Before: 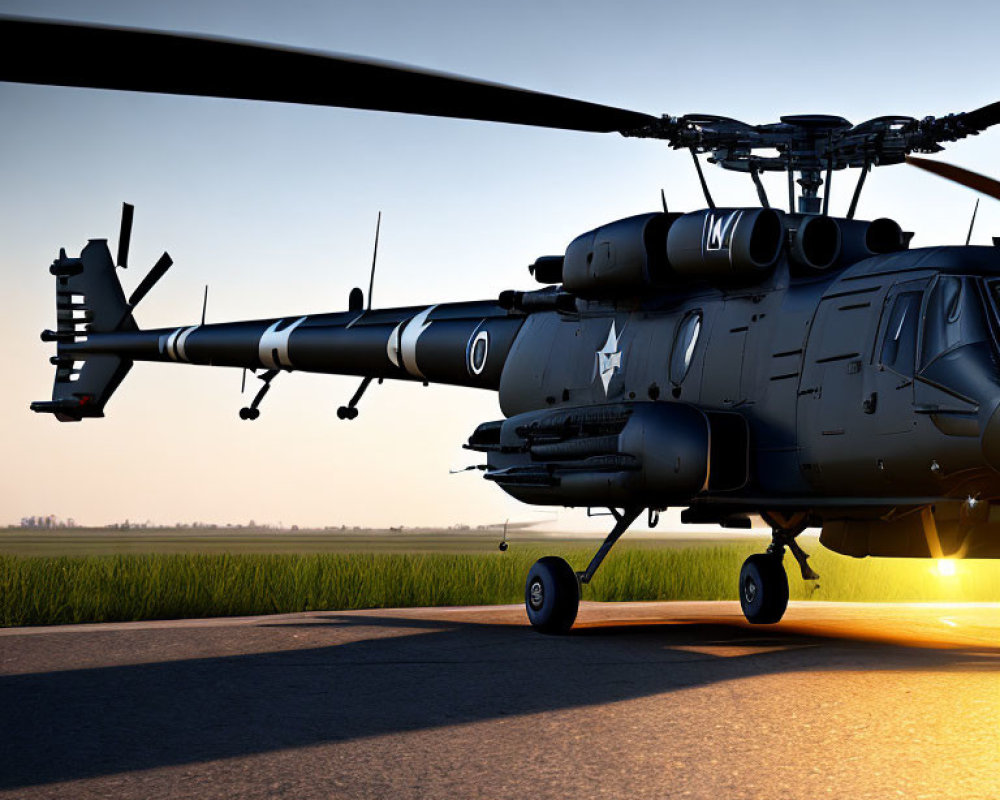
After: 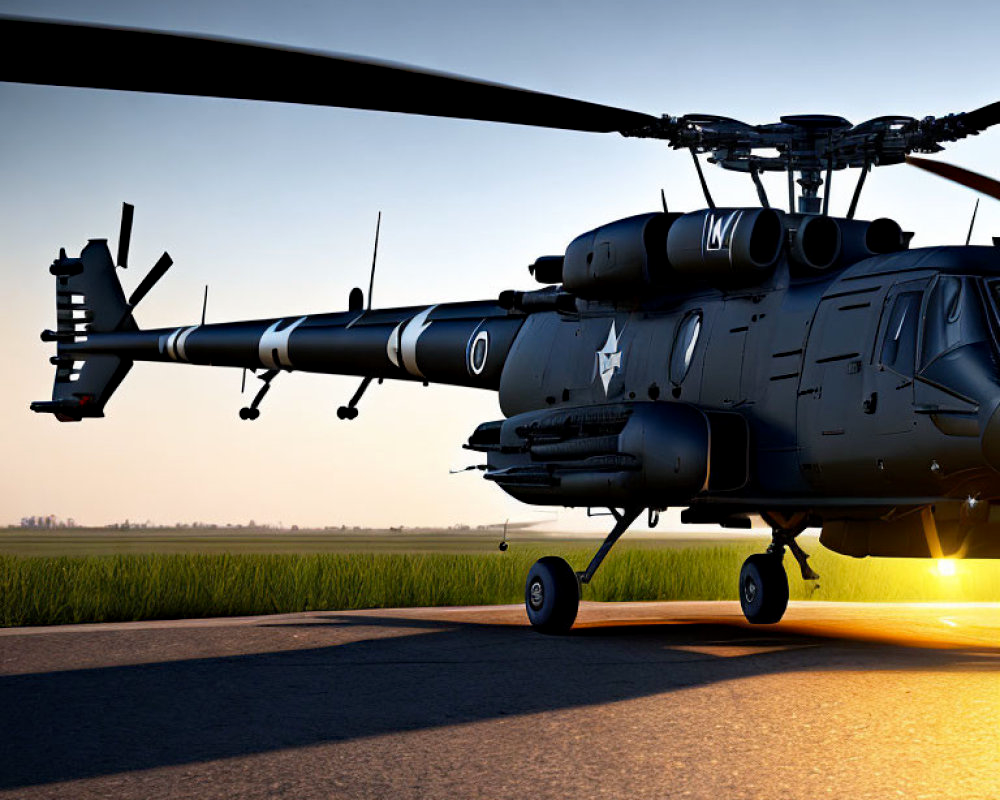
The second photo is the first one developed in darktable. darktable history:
exposure: black level correction 0.001, compensate exposure bias true, compensate highlight preservation false
haze removal: compatibility mode true, adaptive false
